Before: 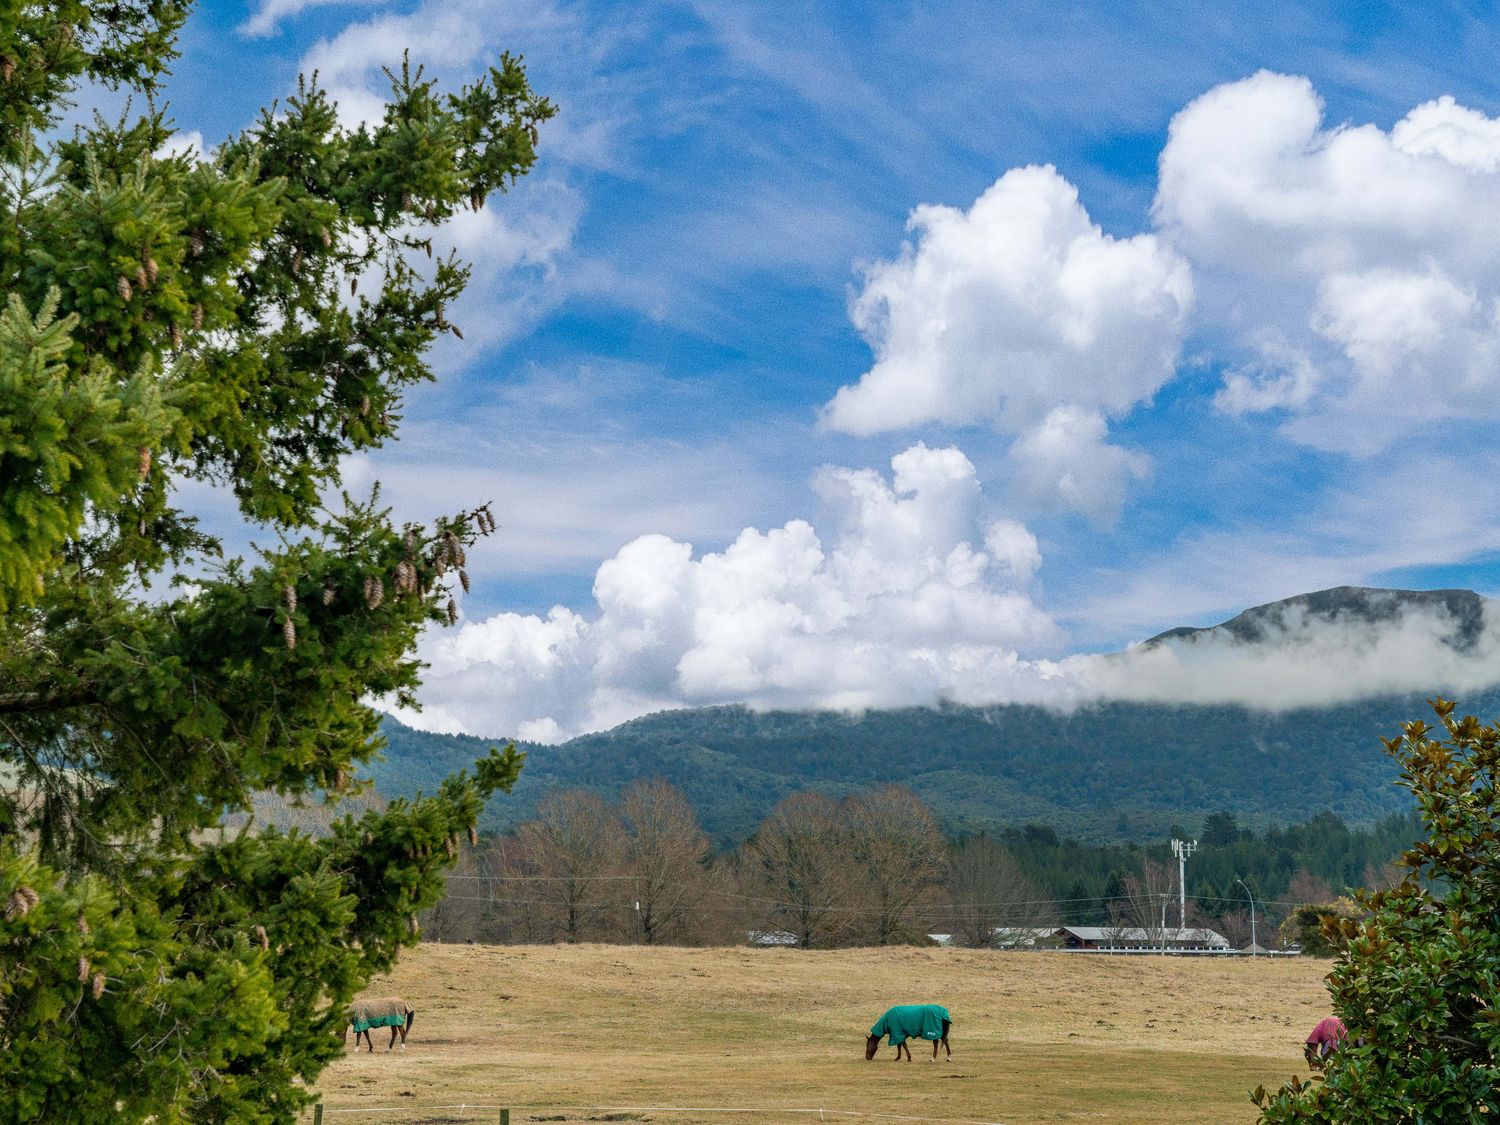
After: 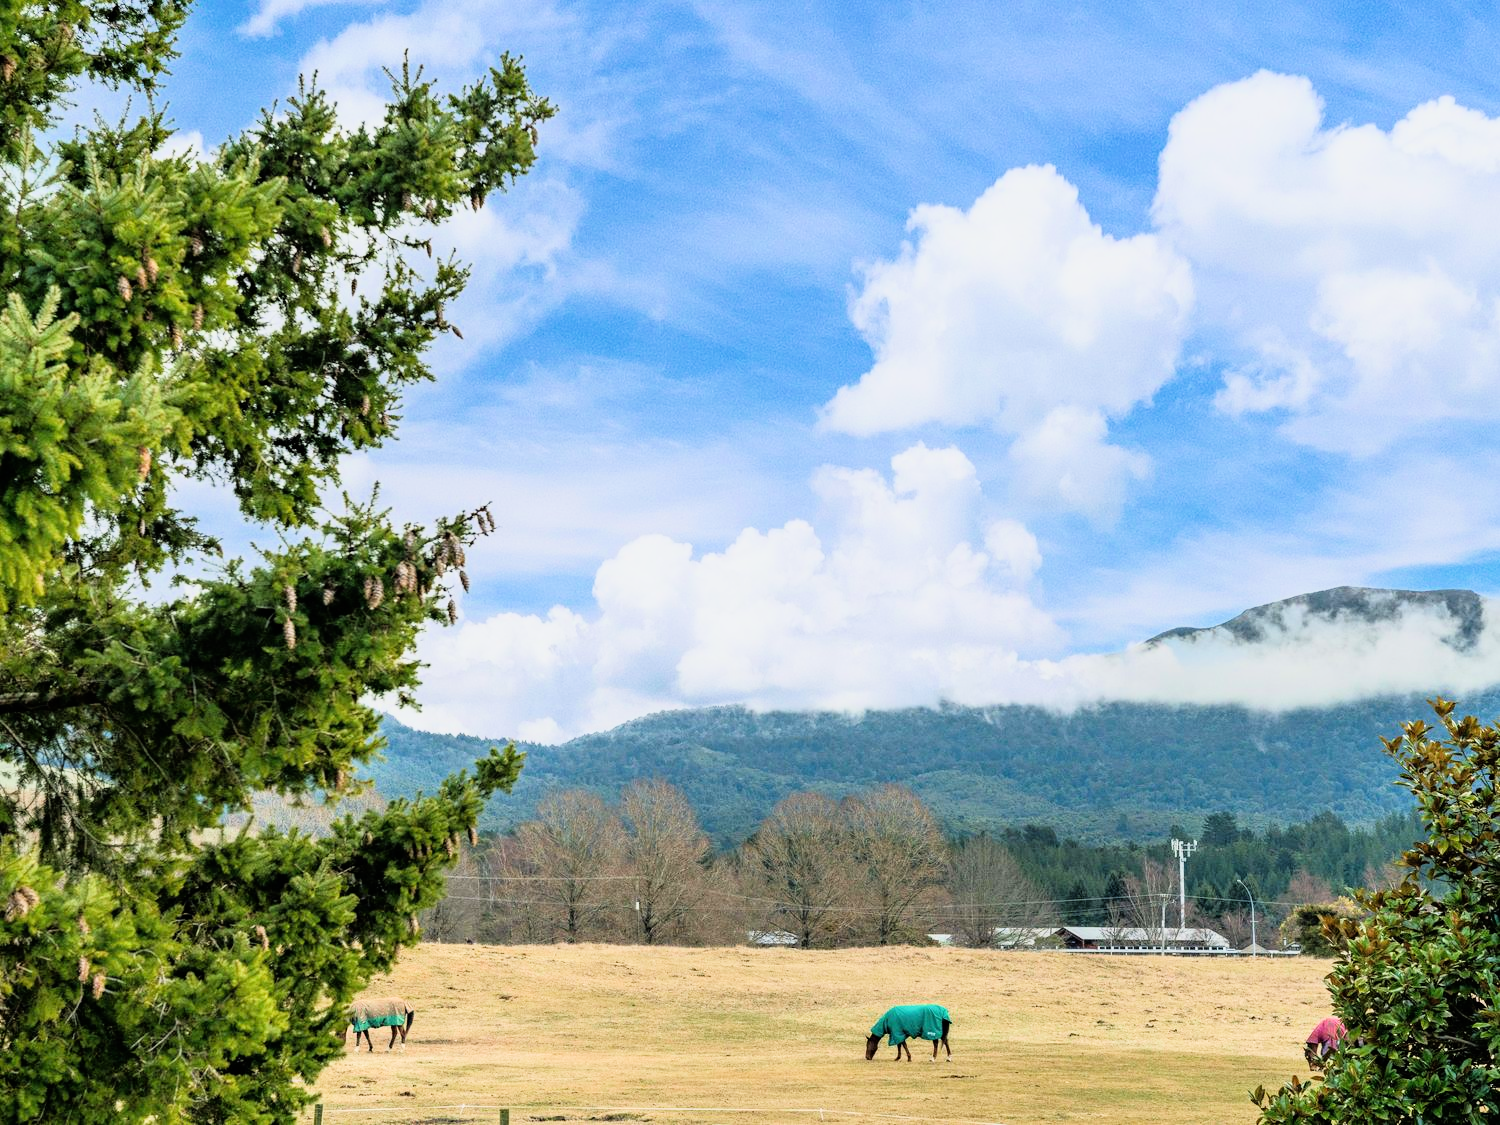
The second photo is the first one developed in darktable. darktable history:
filmic rgb: black relative exposure -11.88 EV, white relative exposure 5.43 EV, threshold 3 EV, hardness 4.49, latitude 50%, contrast 1.14, color science v5 (2021), contrast in shadows safe, contrast in highlights safe, enable highlight reconstruction true
exposure: black level correction 0, exposure 1.1 EV, compensate exposure bias true, compensate highlight preservation false
